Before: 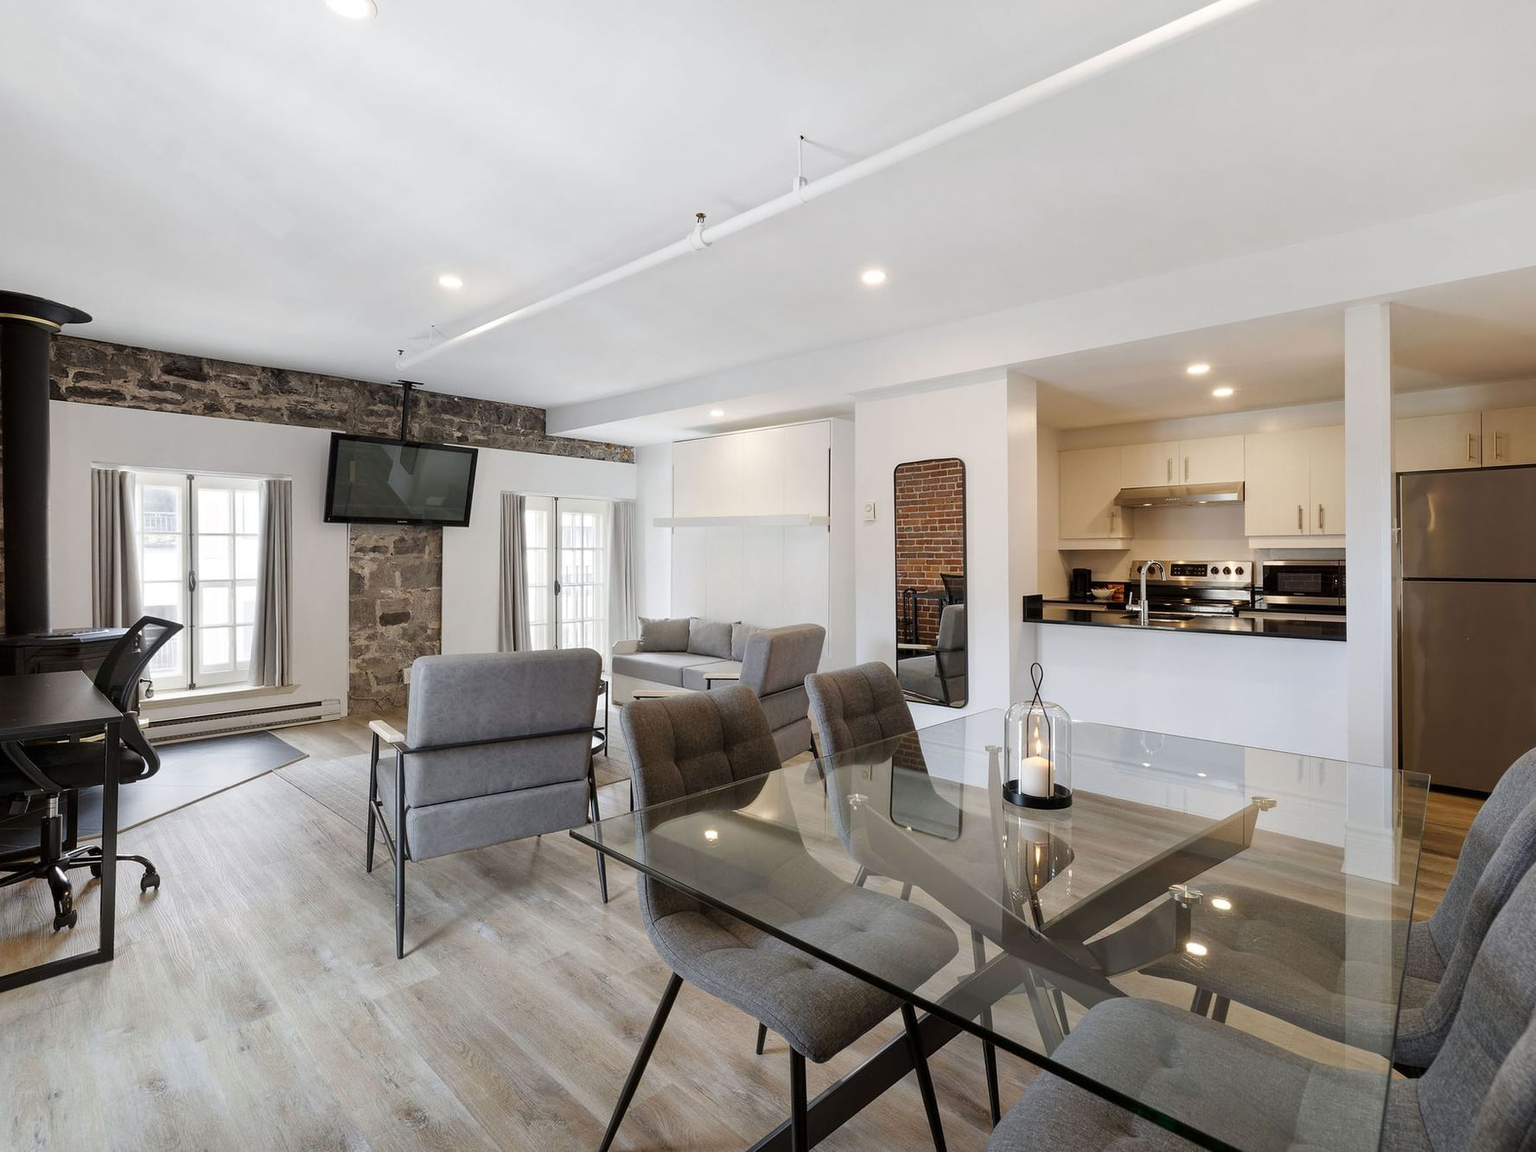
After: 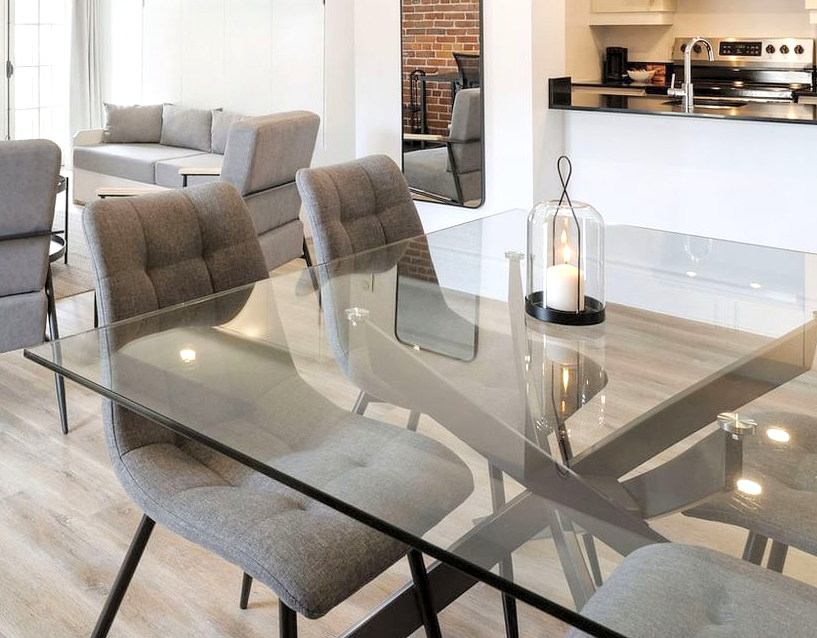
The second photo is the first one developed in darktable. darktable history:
exposure: black level correction 0.001, exposure 0.499 EV, compensate highlight preservation false
crop: left 35.786%, top 45.907%, right 18.205%, bottom 6.212%
contrast brightness saturation: brightness 0.147
